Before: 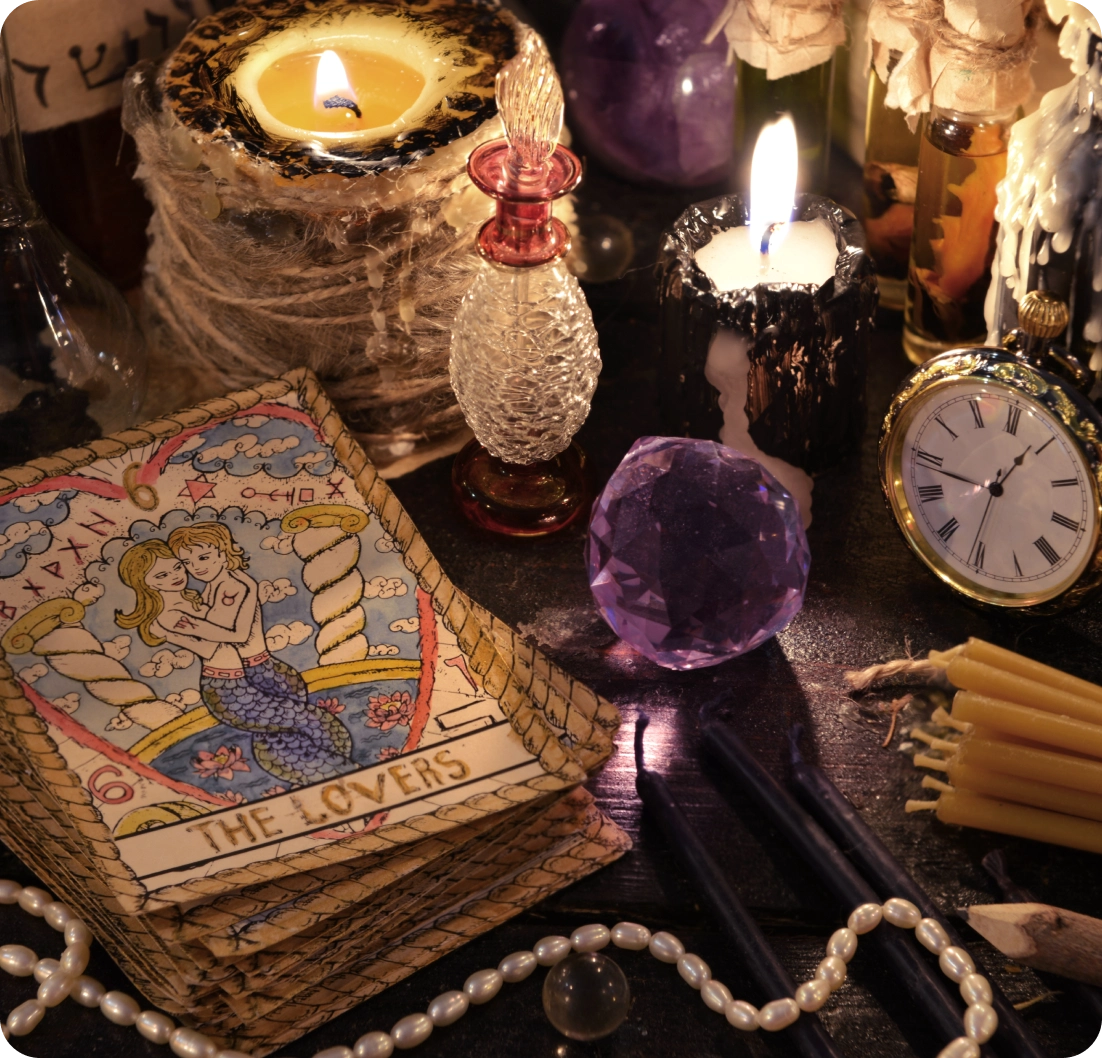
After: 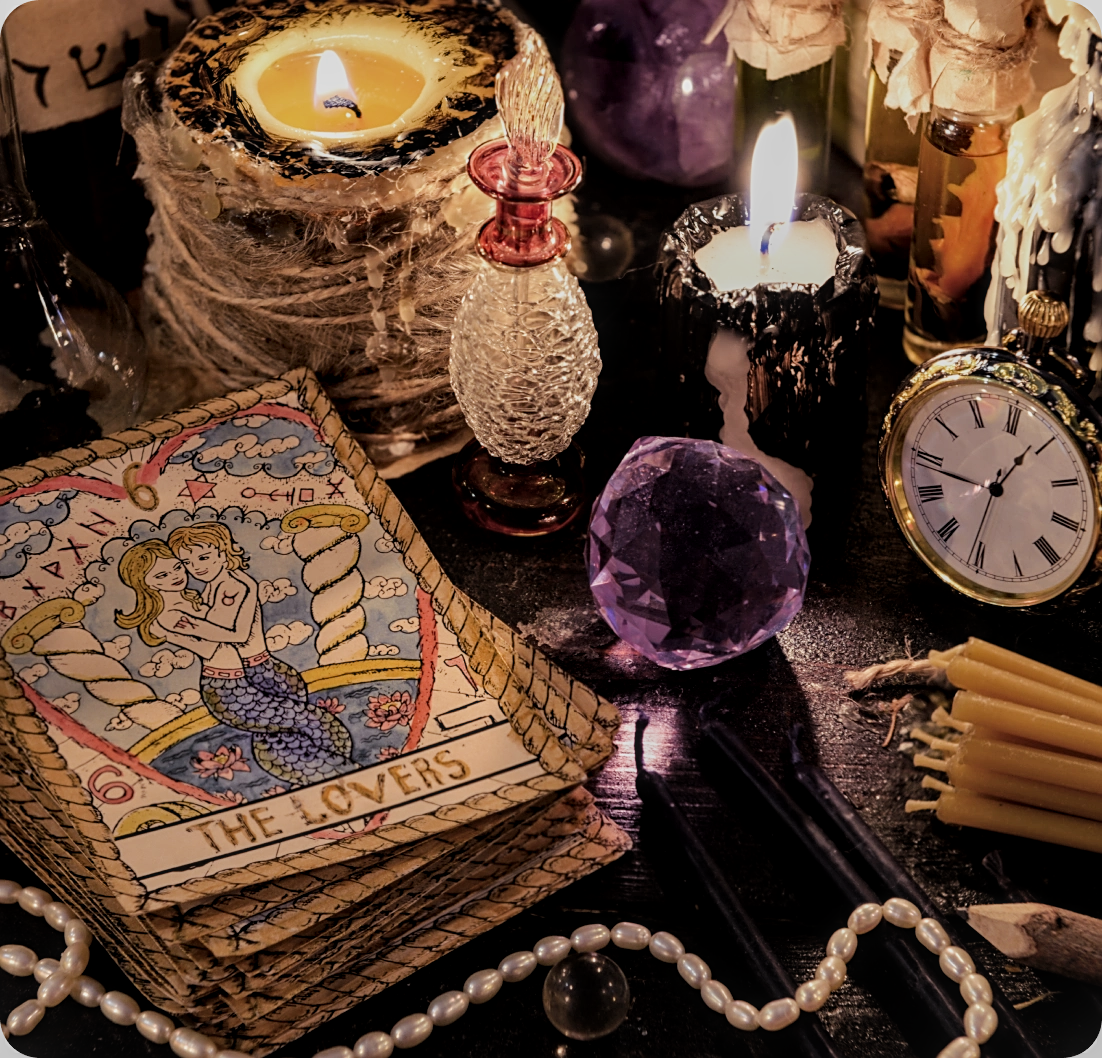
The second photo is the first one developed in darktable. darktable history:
tone equalizer: on, module defaults
filmic rgb: black relative exposure -7.65 EV, white relative exposure 4.56 EV, hardness 3.61
local contrast: detail 130%
sharpen: on, module defaults
